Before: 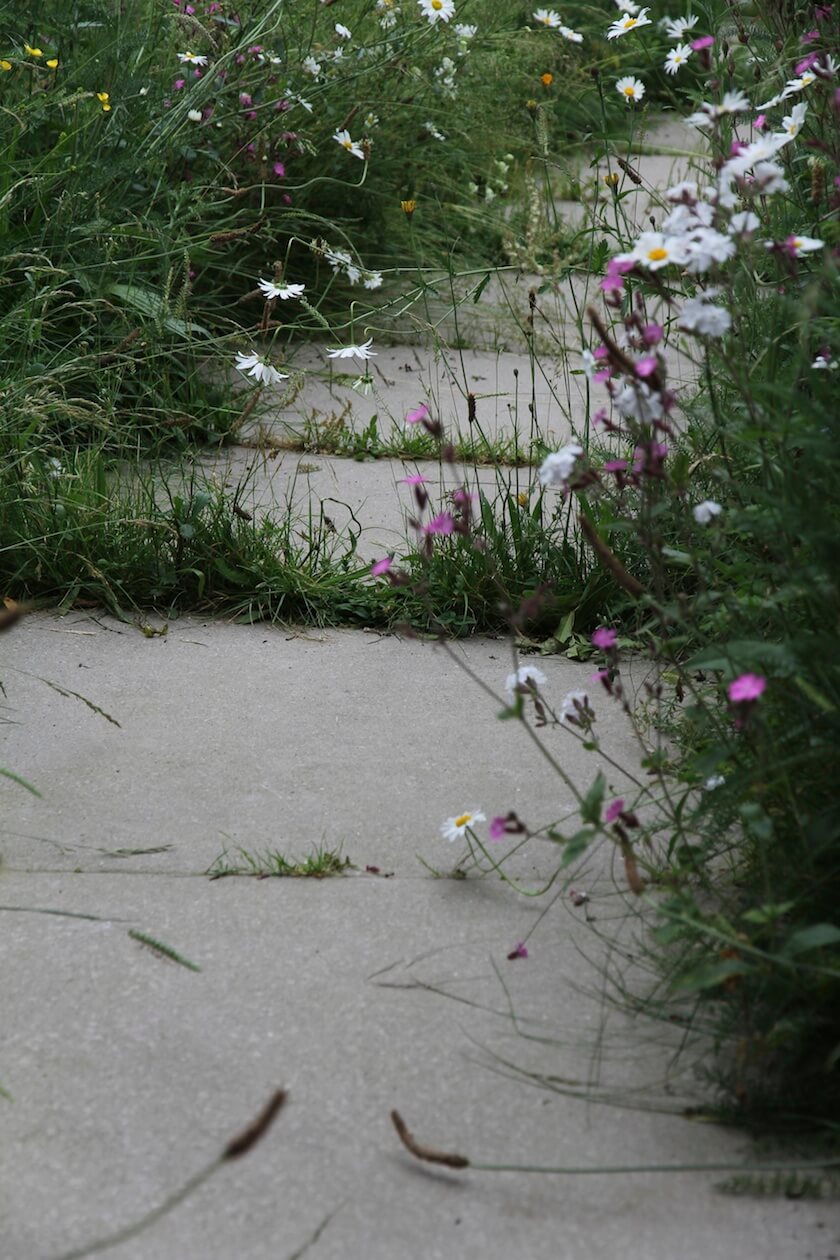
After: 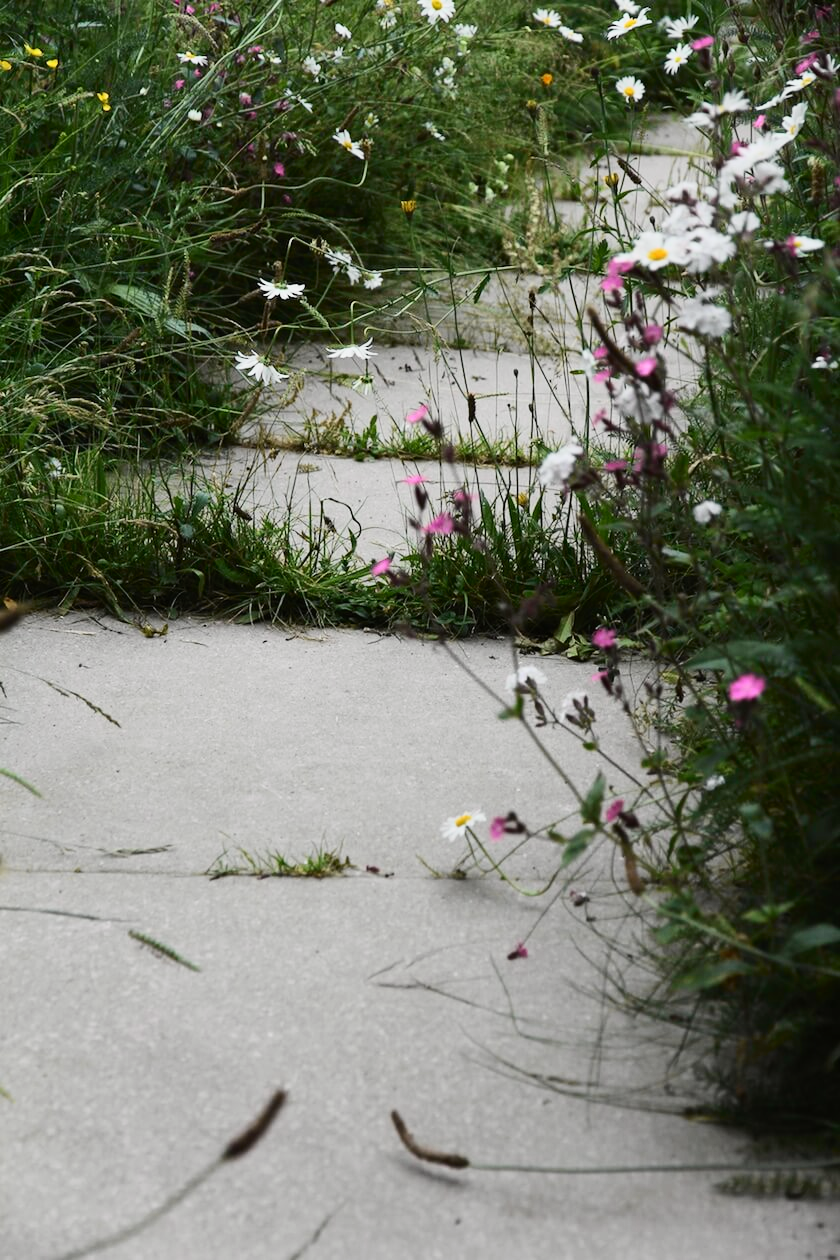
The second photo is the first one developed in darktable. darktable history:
tone curve: curves: ch0 [(0, 0.008) (0.107, 0.083) (0.283, 0.287) (0.429, 0.51) (0.607, 0.739) (0.789, 0.893) (0.998, 0.978)]; ch1 [(0, 0) (0.323, 0.339) (0.438, 0.427) (0.478, 0.484) (0.502, 0.502) (0.527, 0.525) (0.571, 0.579) (0.608, 0.629) (0.669, 0.704) (0.859, 0.899) (1, 1)]; ch2 [(0, 0) (0.33, 0.347) (0.421, 0.456) (0.473, 0.498) (0.502, 0.504) (0.522, 0.524) (0.549, 0.567) (0.593, 0.626) (0.676, 0.724) (1, 1)], color space Lab, independent channels, preserve colors none
